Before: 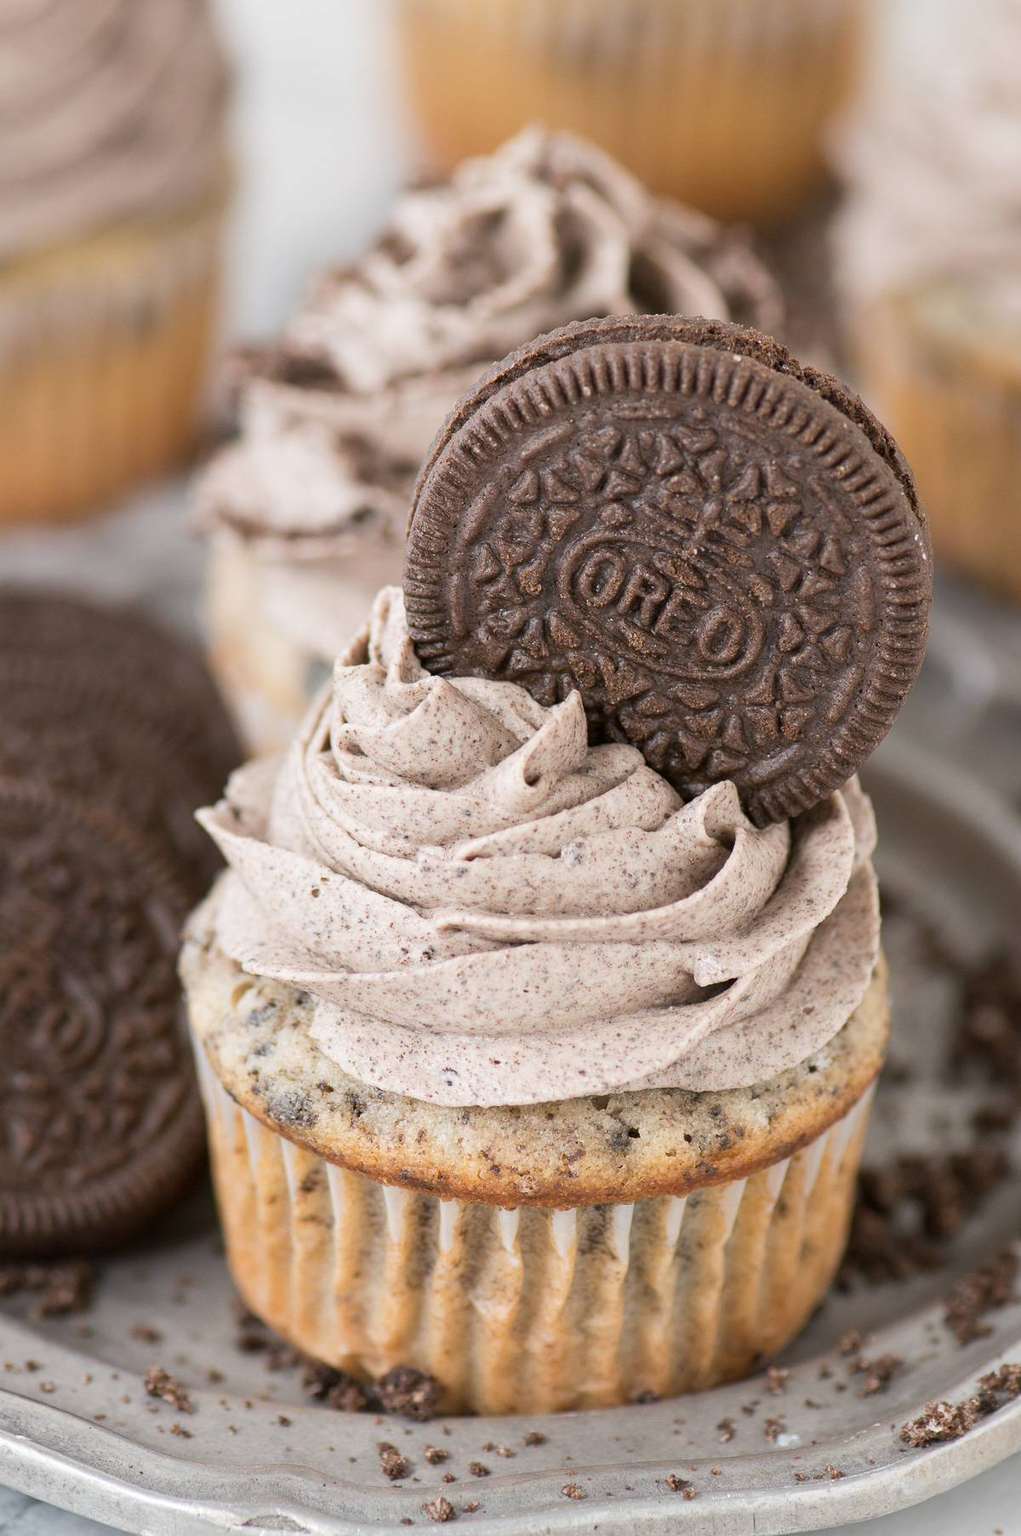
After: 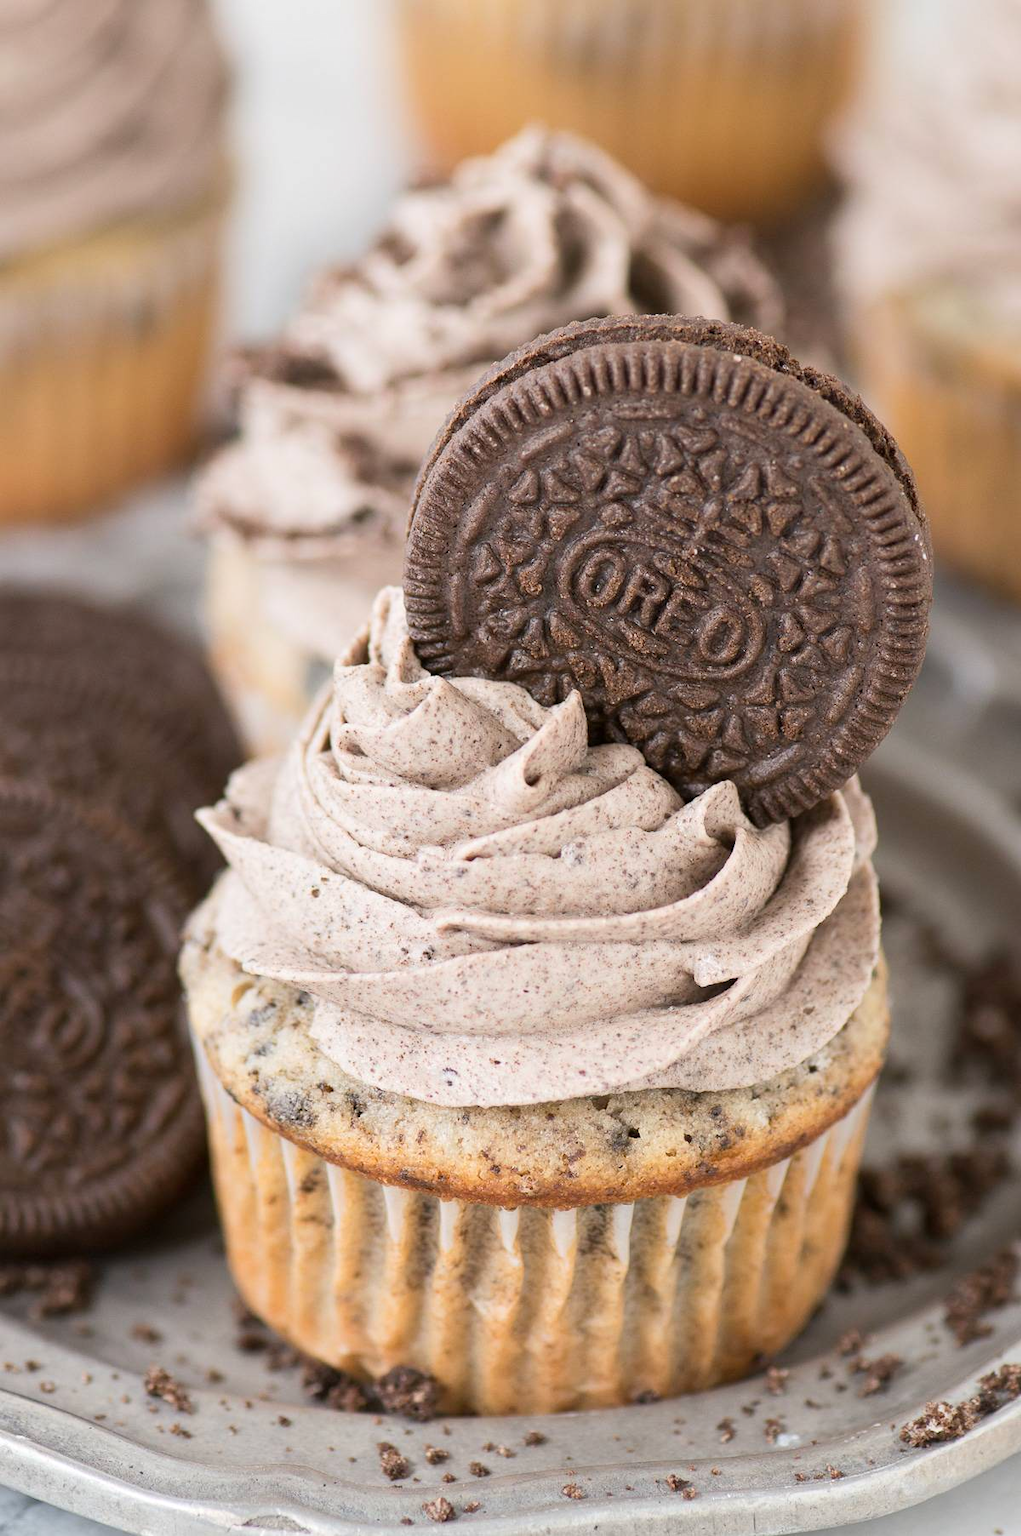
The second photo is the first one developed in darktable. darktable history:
tone equalizer: on, module defaults
contrast brightness saturation: contrast 0.1, brightness 0.03, saturation 0.09
